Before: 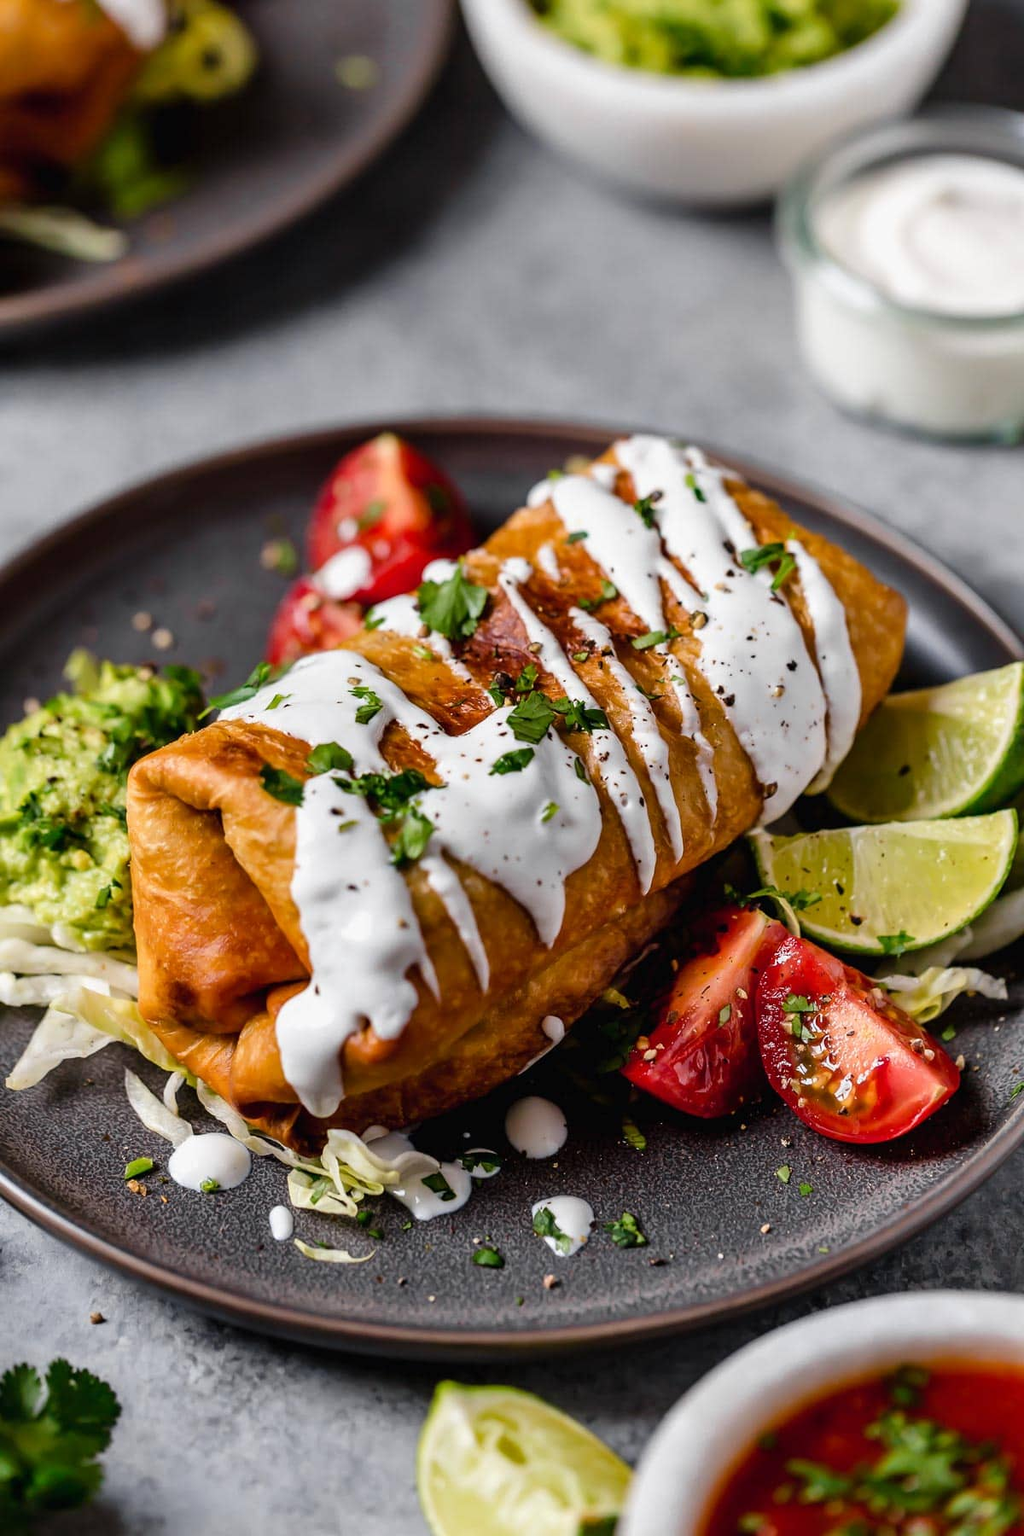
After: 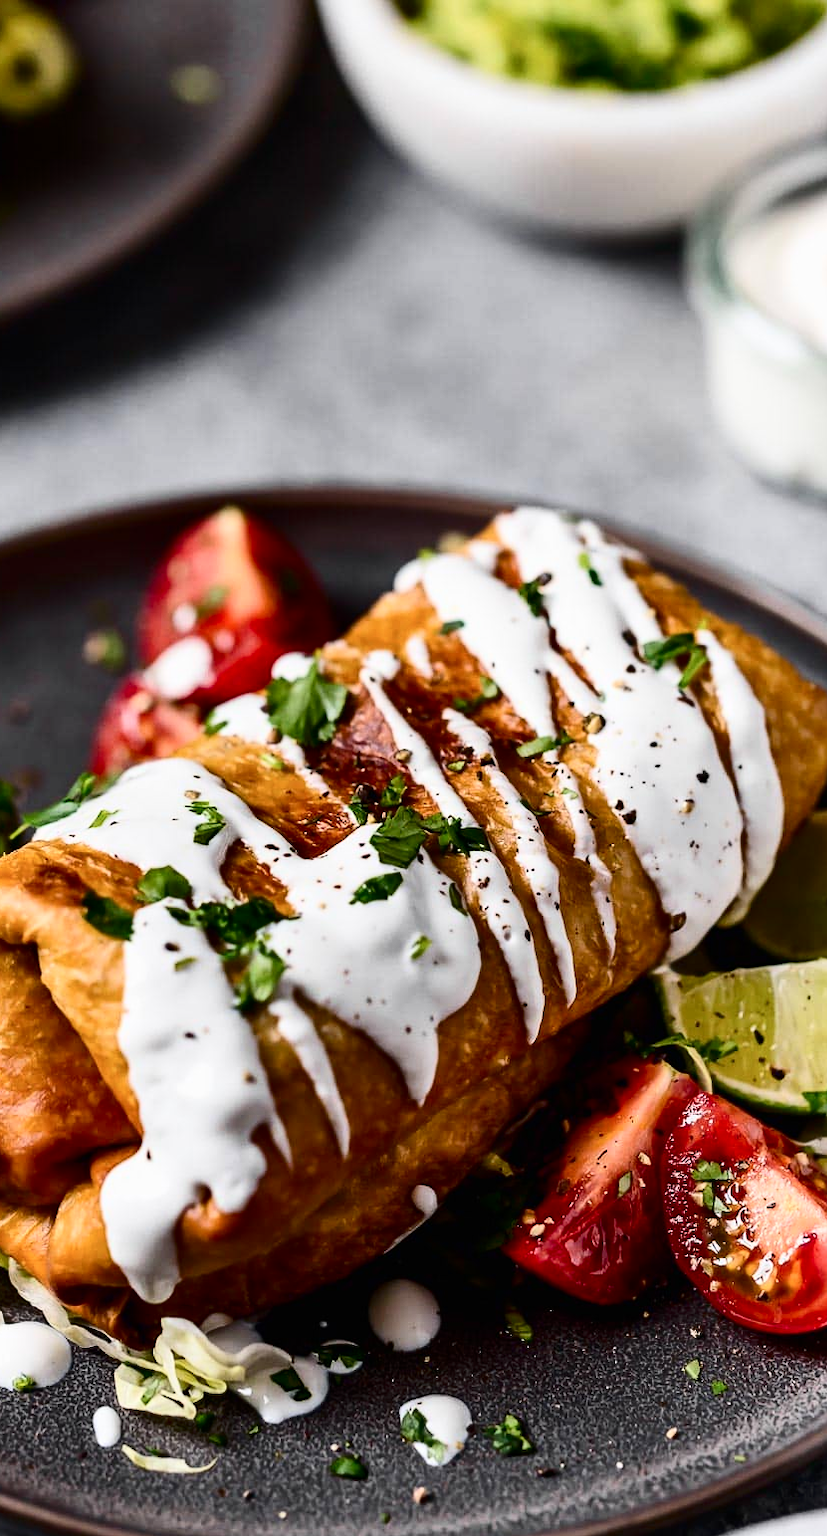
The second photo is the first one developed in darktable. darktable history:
contrast brightness saturation: contrast 0.299
crop: left 18.545%, right 12.171%, bottom 14.256%
